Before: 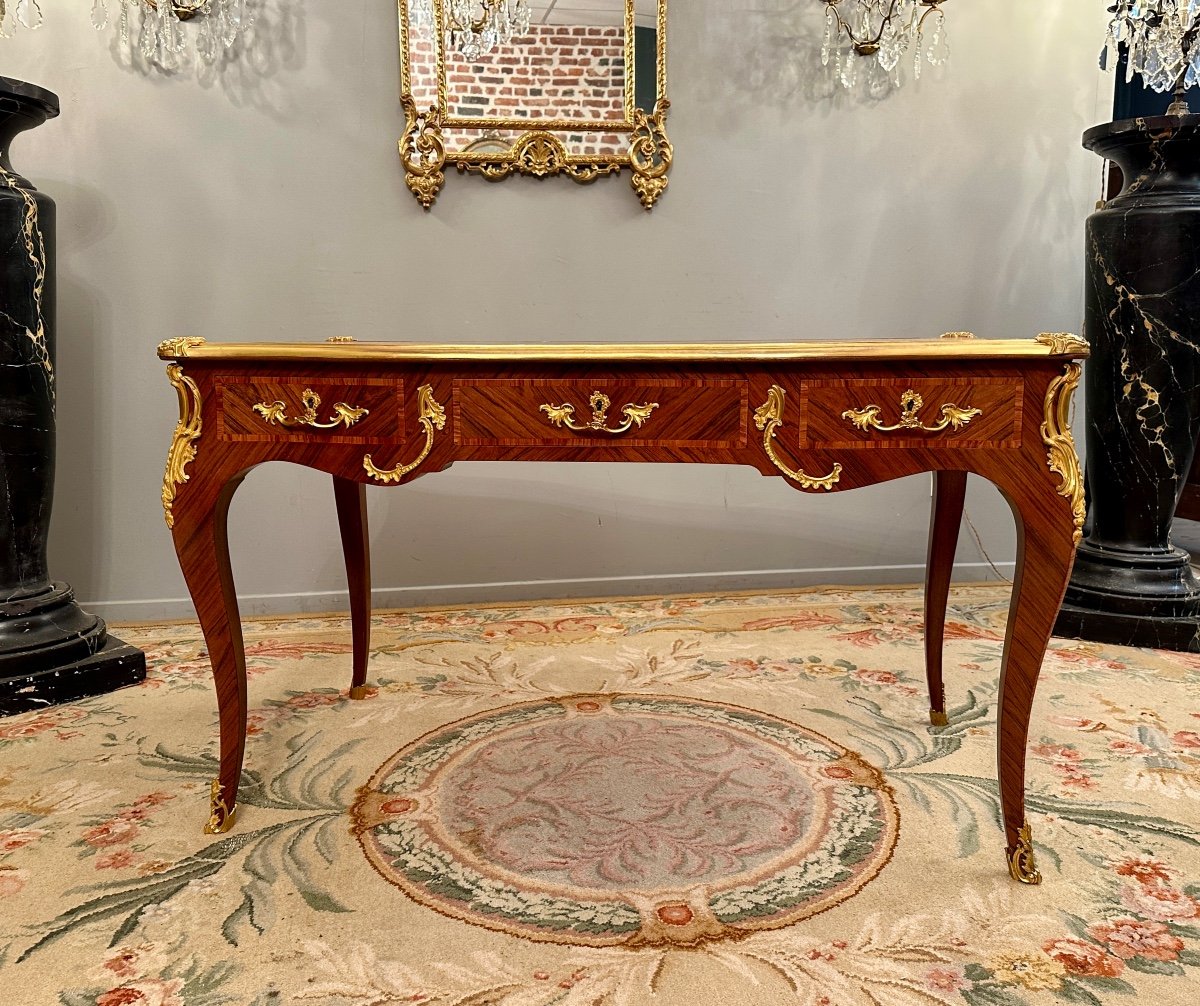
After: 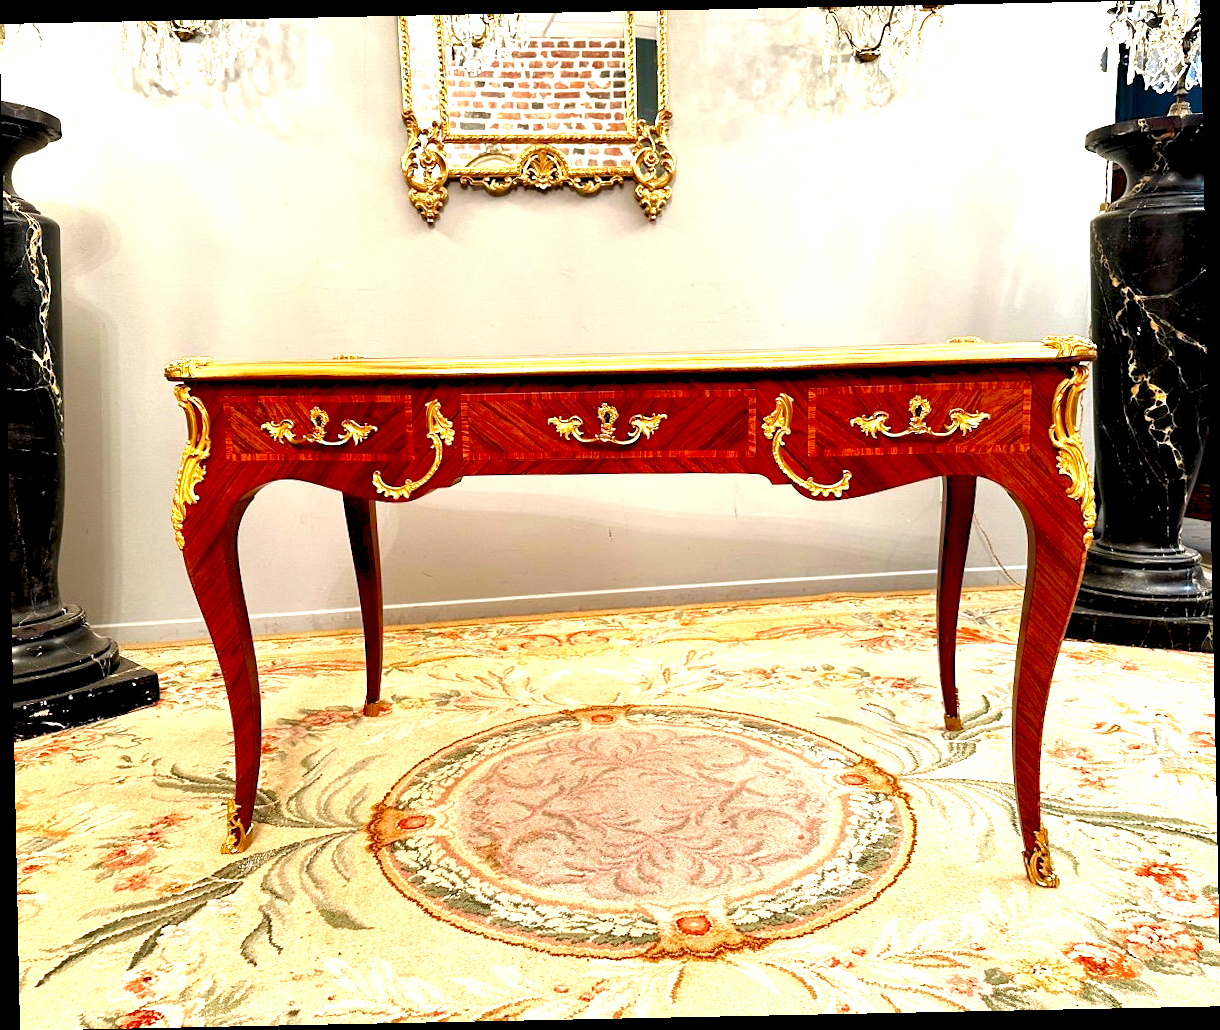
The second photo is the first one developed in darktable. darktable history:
rgb levels: preserve colors sum RGB, levels [[0.038, 0.433, 0.934], [0, 0.5, 1], [0, 0.5, 1]]
rotate and perspective: rotation -1.17°, automatic cropping off
contrast brightness saturation: brightness -0.25, saturation 0.2
exposure: black level correction 0, exposure 1.675 EV, compensate exposure bias true, compensate highlight preservation false
